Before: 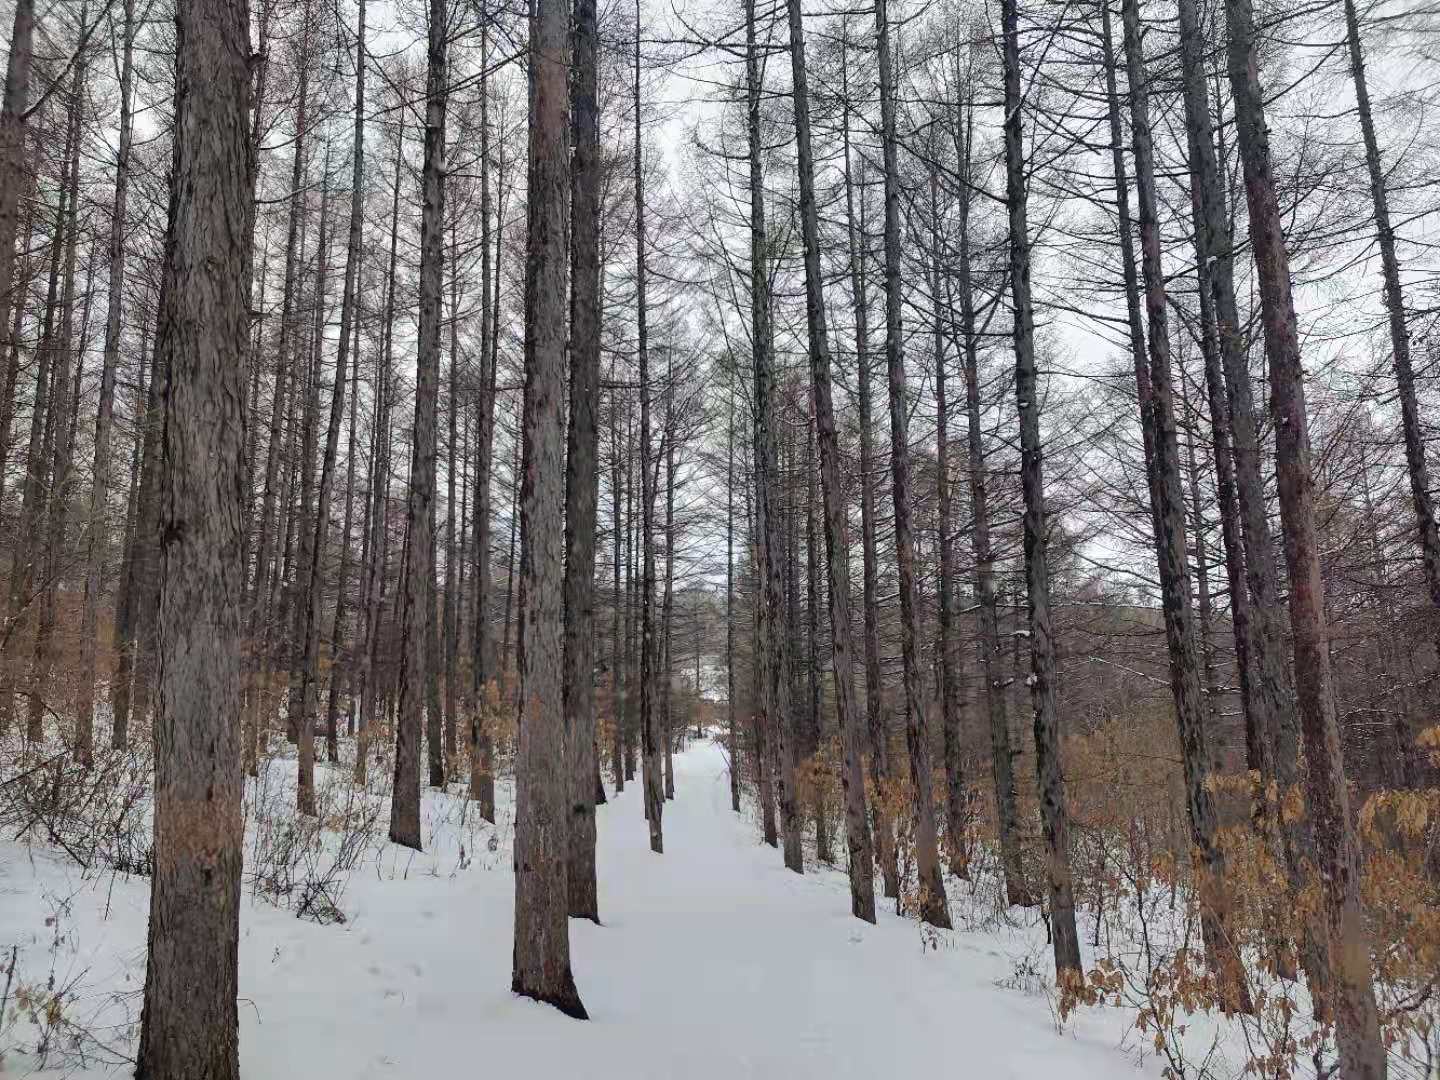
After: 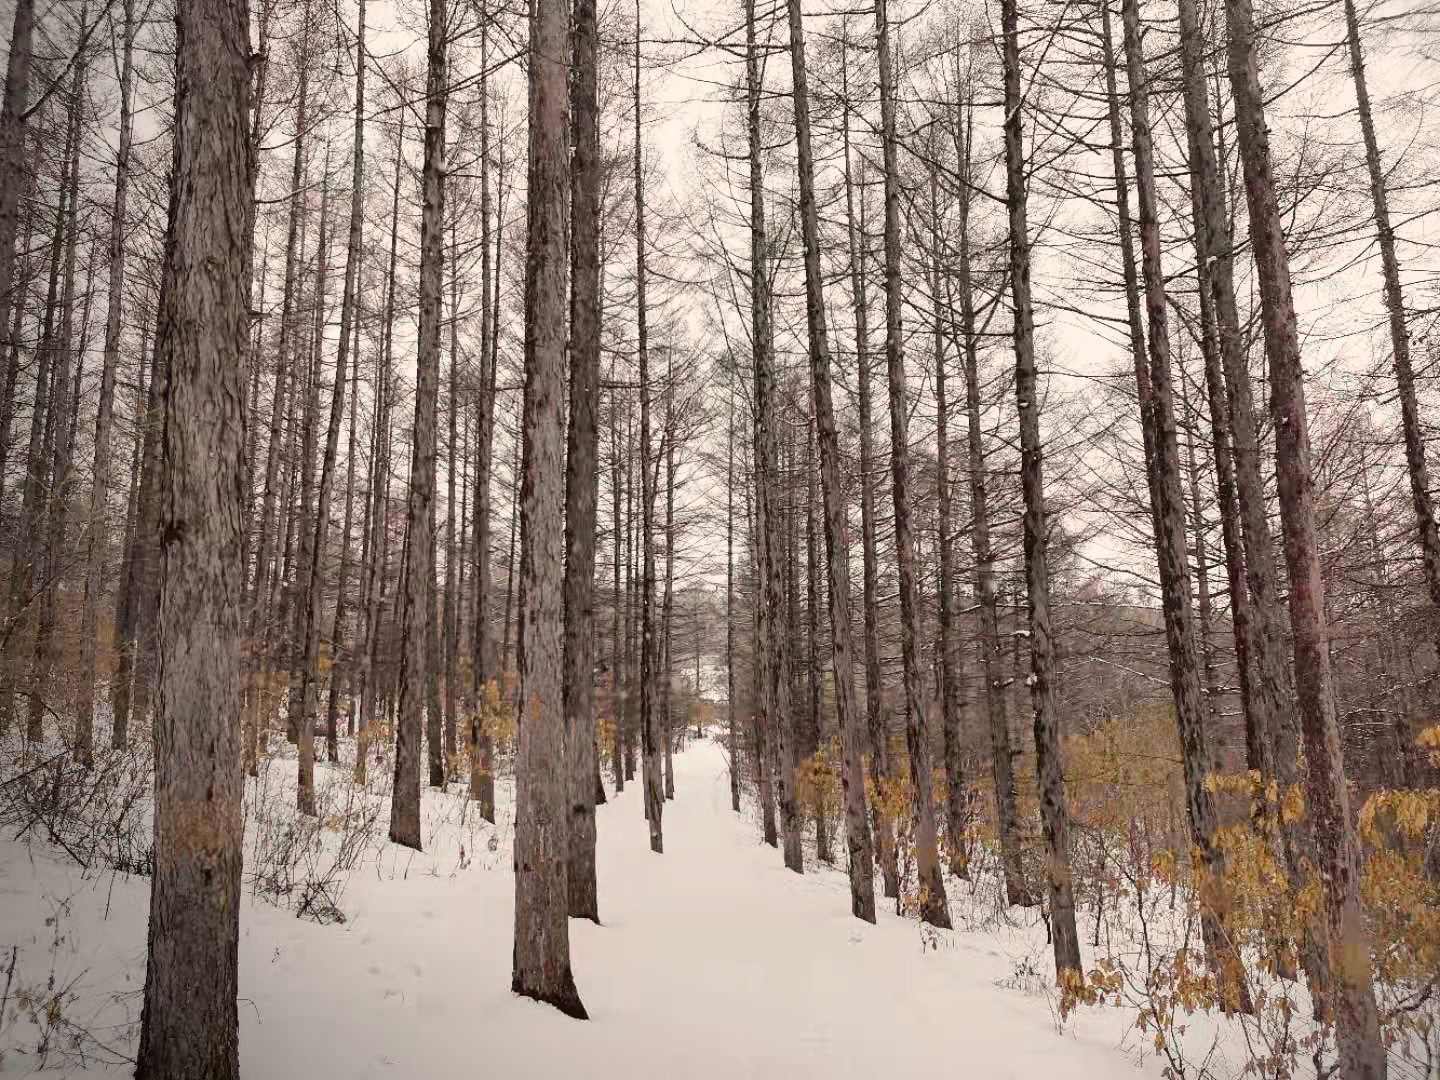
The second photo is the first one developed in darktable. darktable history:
vignetting: fall-off radius 61.22%, brightness -0.578, saturation -0.261, center (0.219, -0.241), dithering 8-bit output
color correction: highlights a* 6.14, highlights b* 7.85, shadows a* 6.14, shadows b* 7.46, saturation 0.903
tone curve: curves: ch0 [(0, 0.012) (0.093, 0.11) (0.345, 0.425) (0.457, 0.562) (0.628, 0.738) (0.839, 0.909) (0.998, 0.978)]; ch1 [(0, 0) (0.437, 0.408) (0.472, 0.47) (0.502, 0.497) (0.527, 0.523) (0.568, 0.577) (0.62, 0.66) (0.669, 0.748) (0.859, 0.899) (1, 1)]; ch2 [(0, 0) (0.33, 0.301) (0.421, 0.443) (0.473, 0.498) (0.509, 0.502) (0.535, 0.545) (0.549, 0.576) (0.644, 0.703) (1, 1)], color space Lab, independent channels, preserve colors none
